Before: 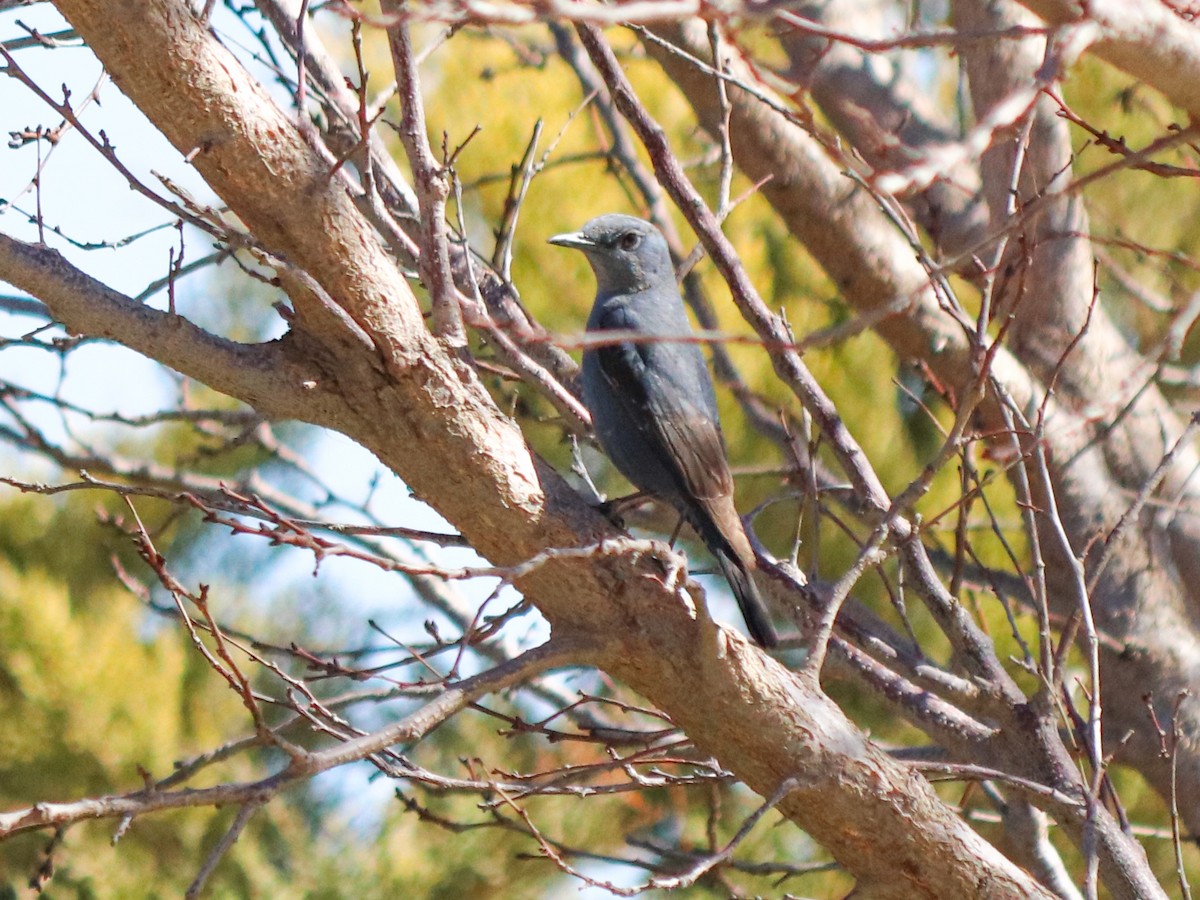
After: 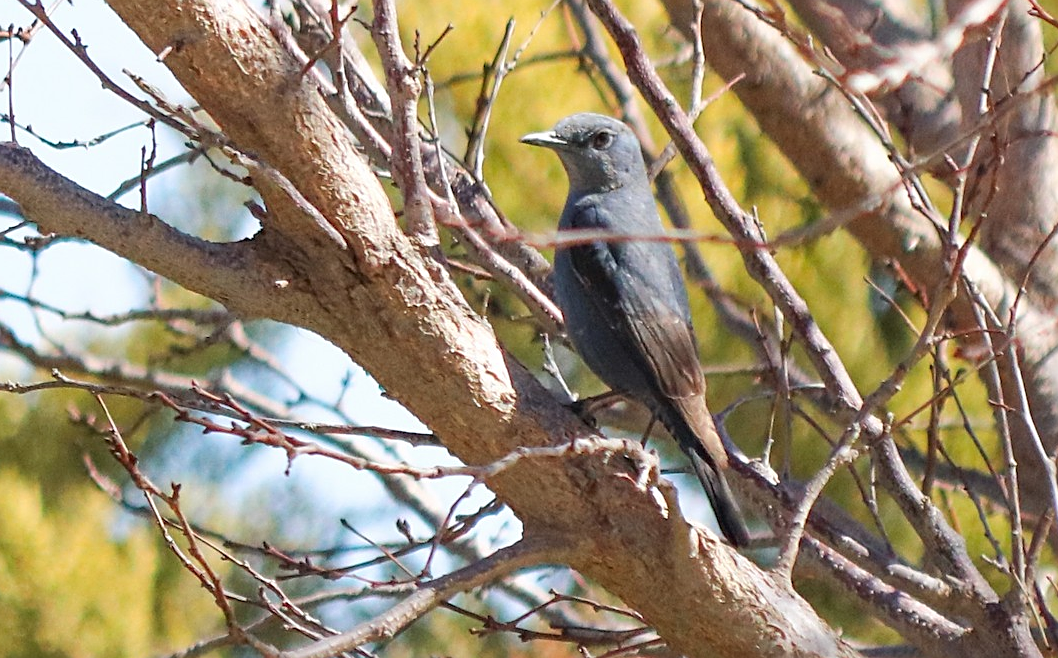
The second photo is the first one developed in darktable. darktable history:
sharpen: on, module defaults
crop and rotate: left 2.396%, top 11.31%, right 9.407%, bottom 15.563%
